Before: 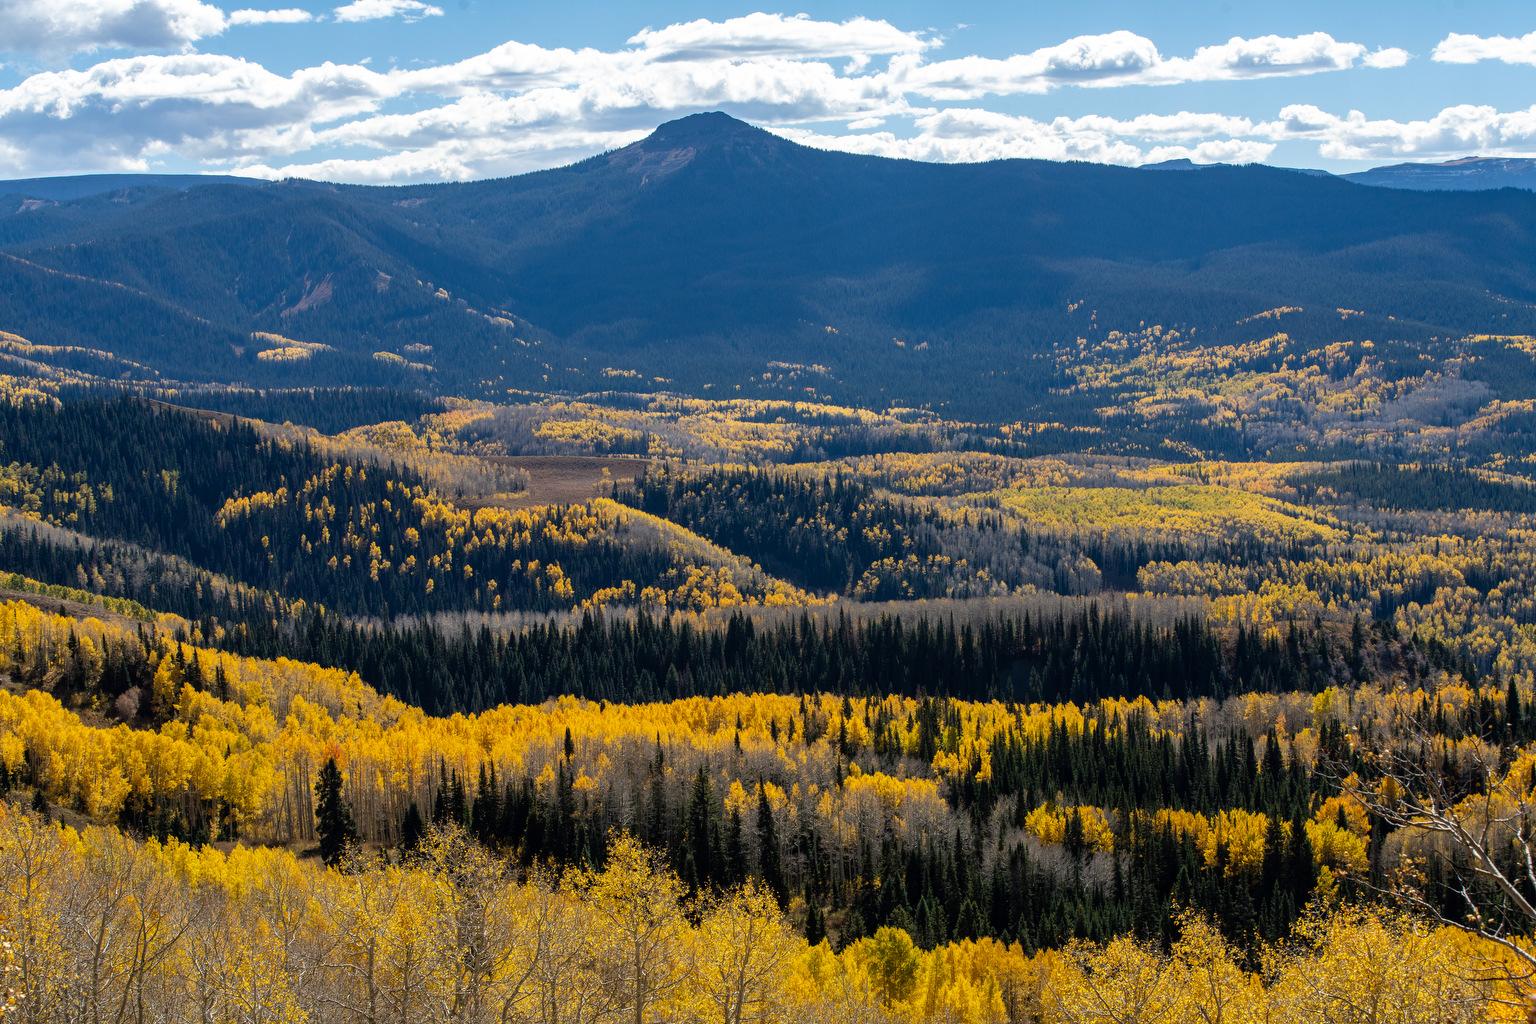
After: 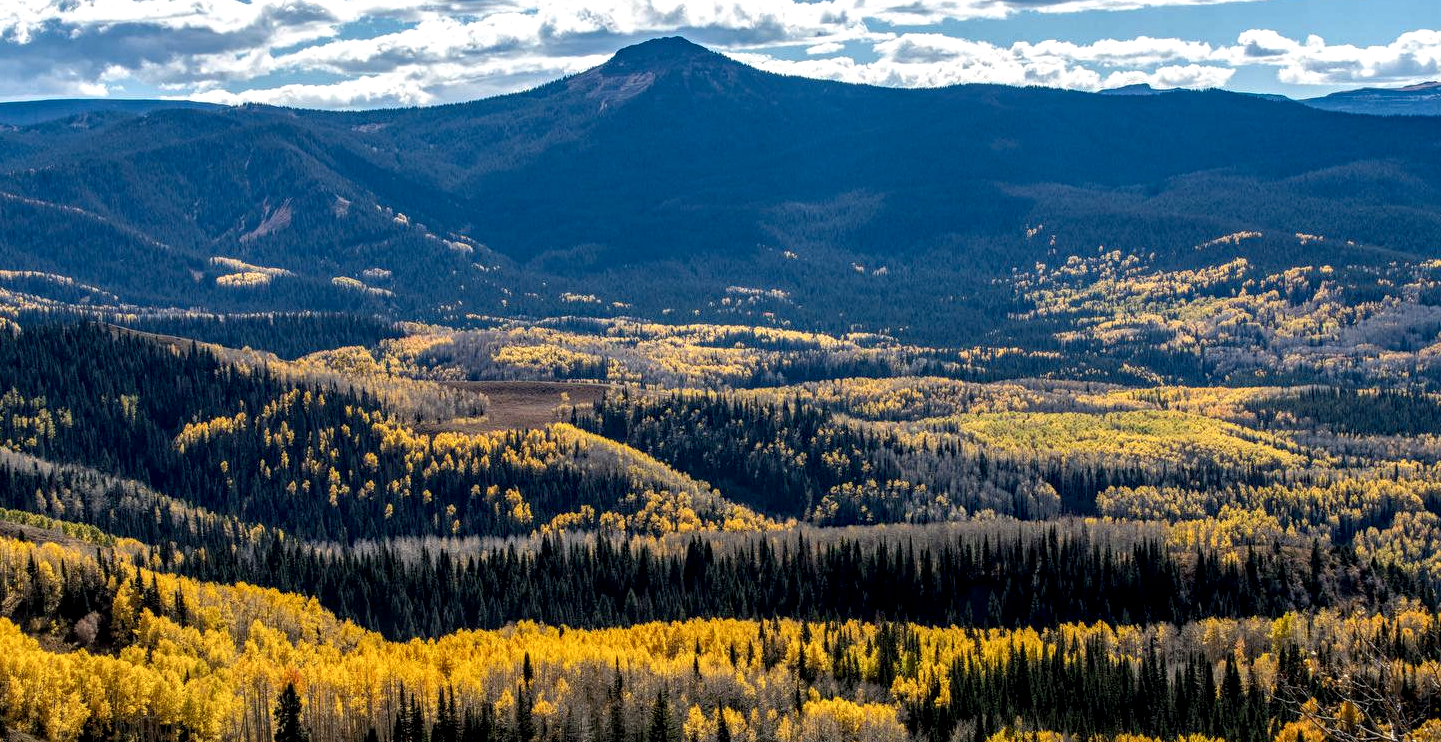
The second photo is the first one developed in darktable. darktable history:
crop: left 2.712%, top 7.33%, right 3.471%, bottom 20.131%
local contrast: detail 150%
haze removal: strength 0.304, distance 0.255, compatibility mode true, adaptive false
